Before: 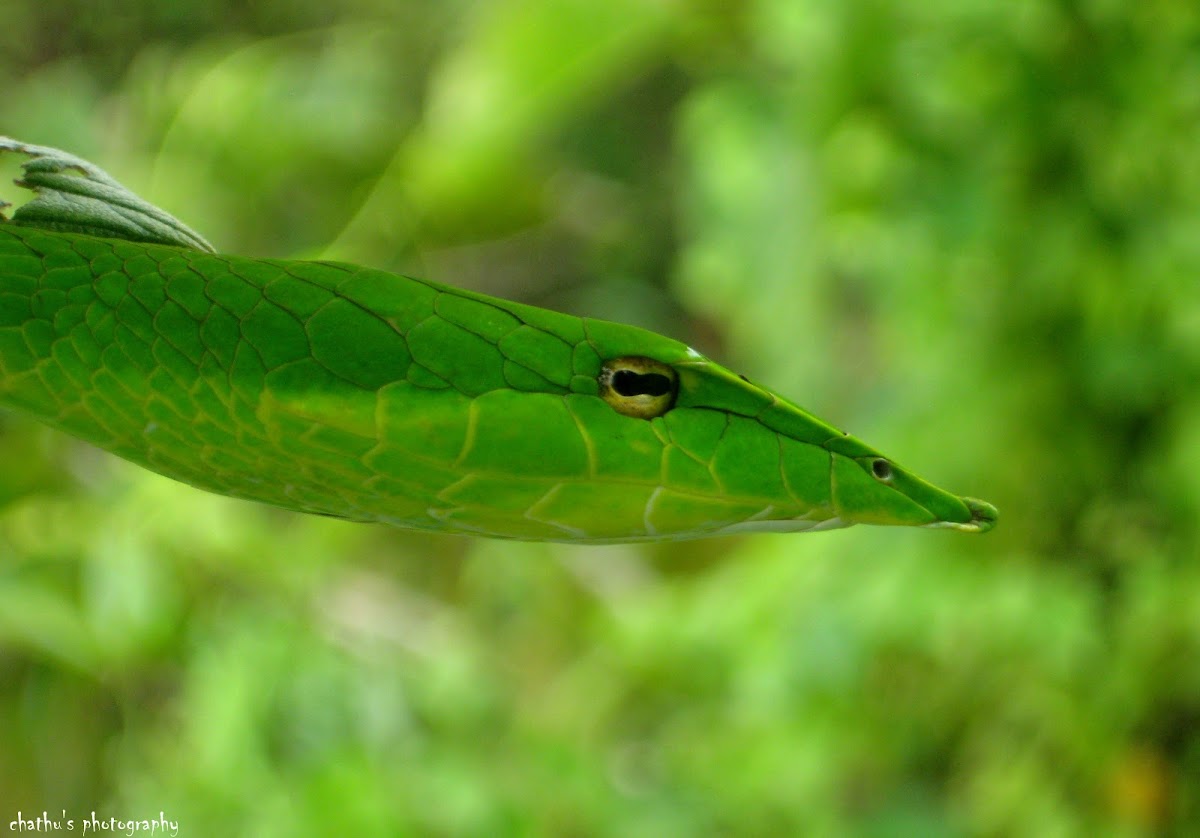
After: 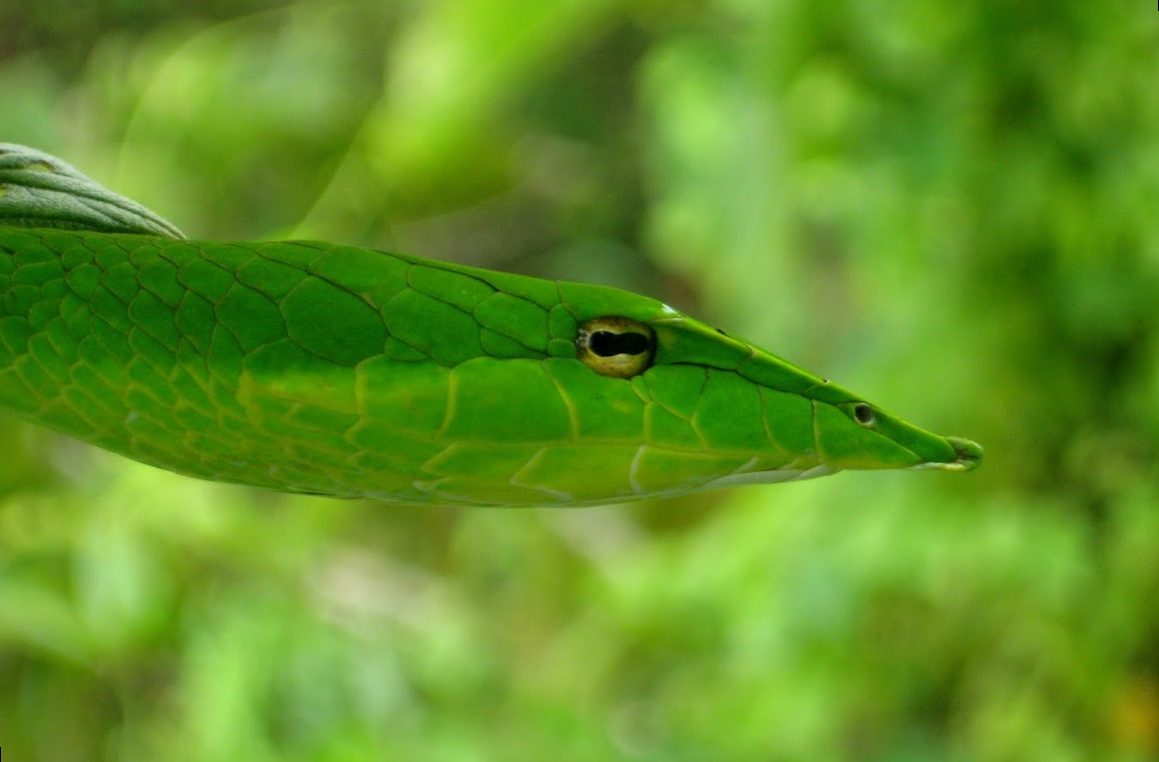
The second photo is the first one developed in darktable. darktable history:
tone equalizer: on, module defaults
rotate and perspective: rotation -3.52°, crop left 0.036, crop right 0.964, crop top 0.081, crop bottom 0.919
